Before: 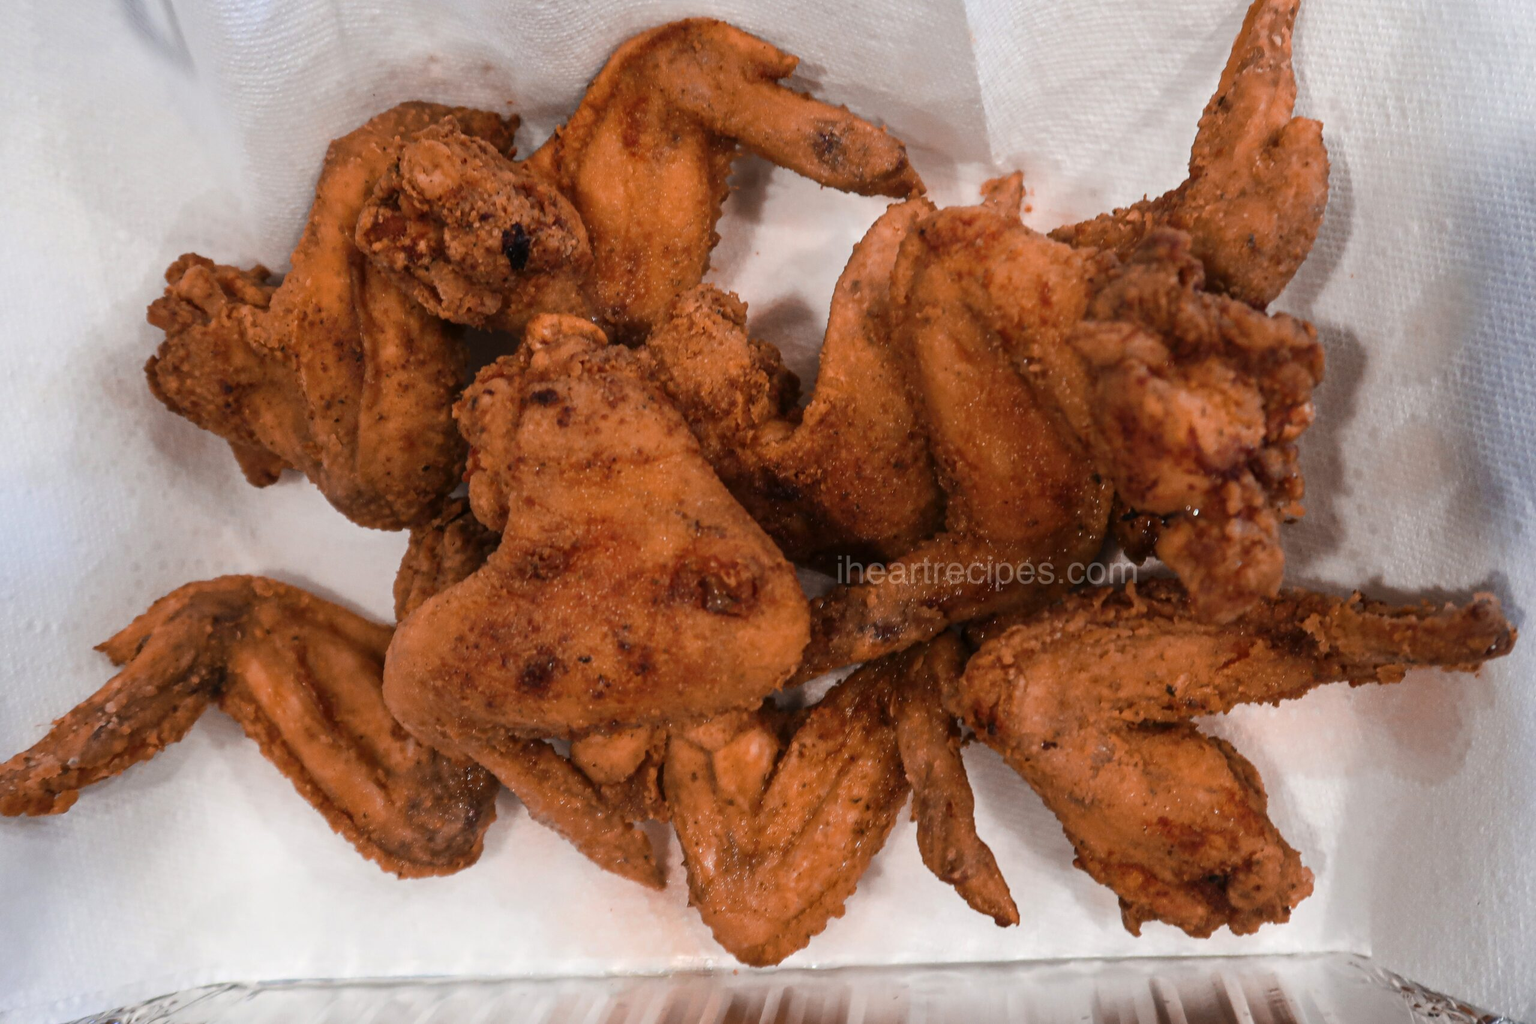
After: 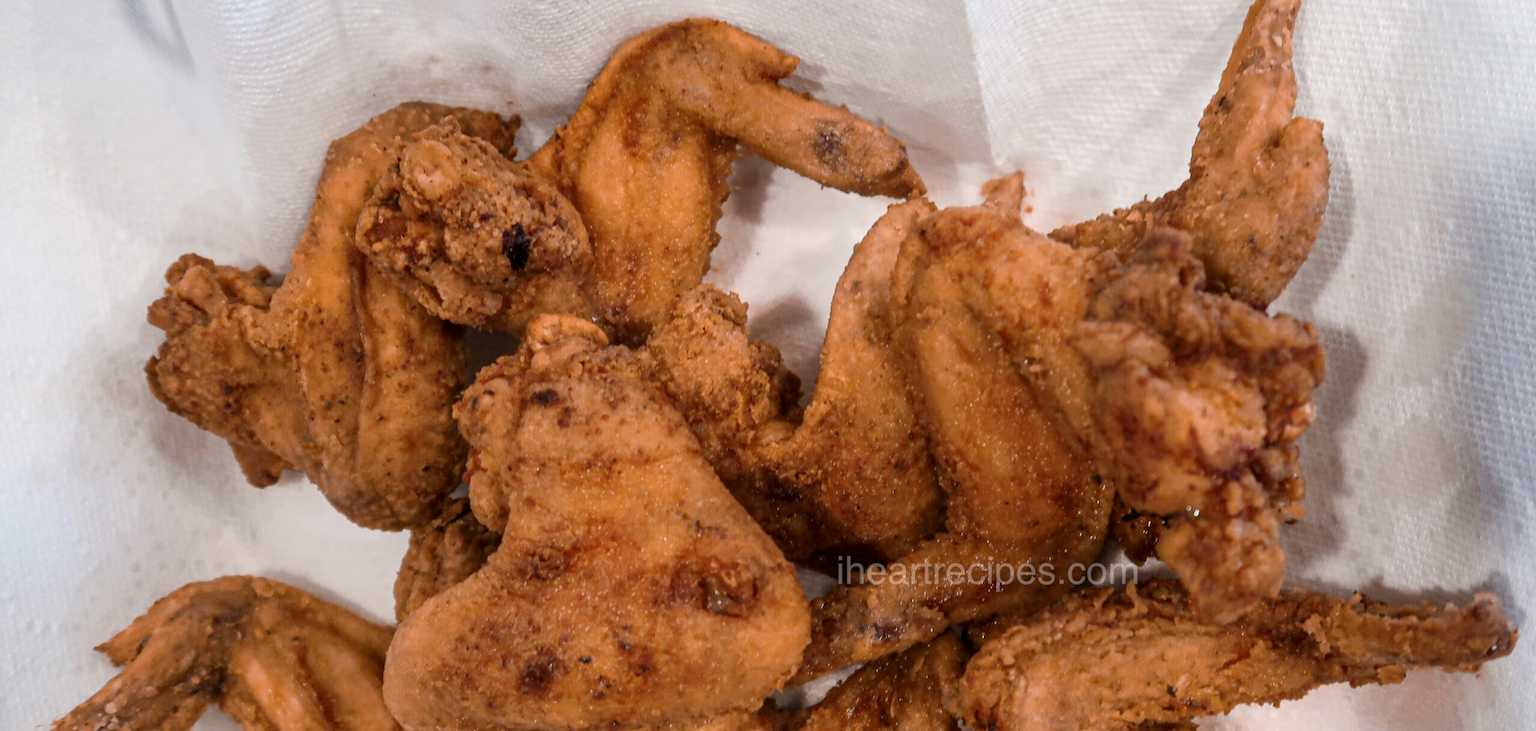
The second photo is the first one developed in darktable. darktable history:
local contrast: highlights 100%, shadows 100%, detail 120%, midtone range 0.2
crop: bottom 28.576%
